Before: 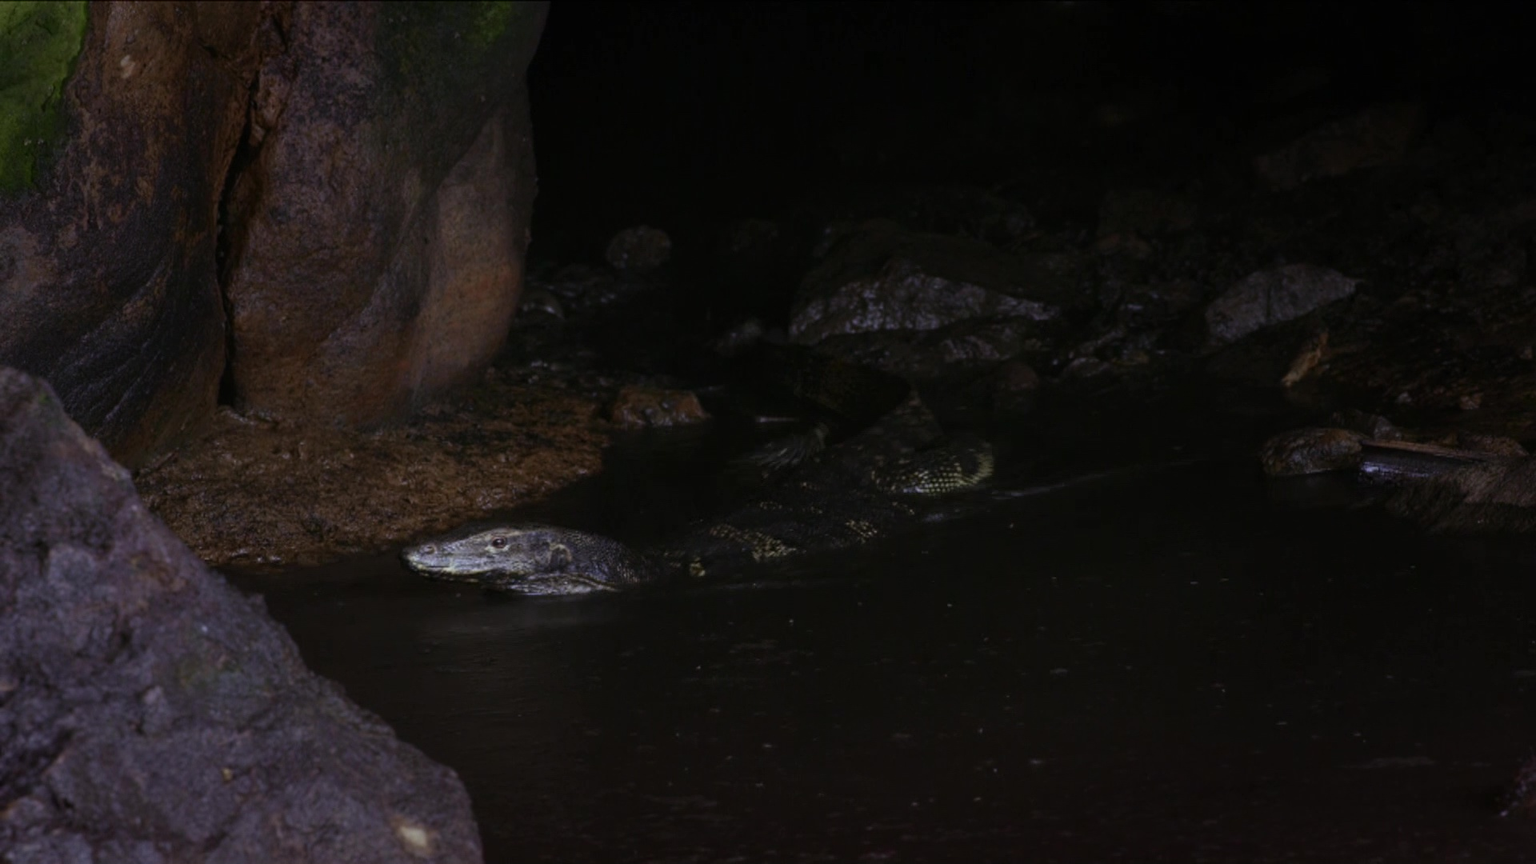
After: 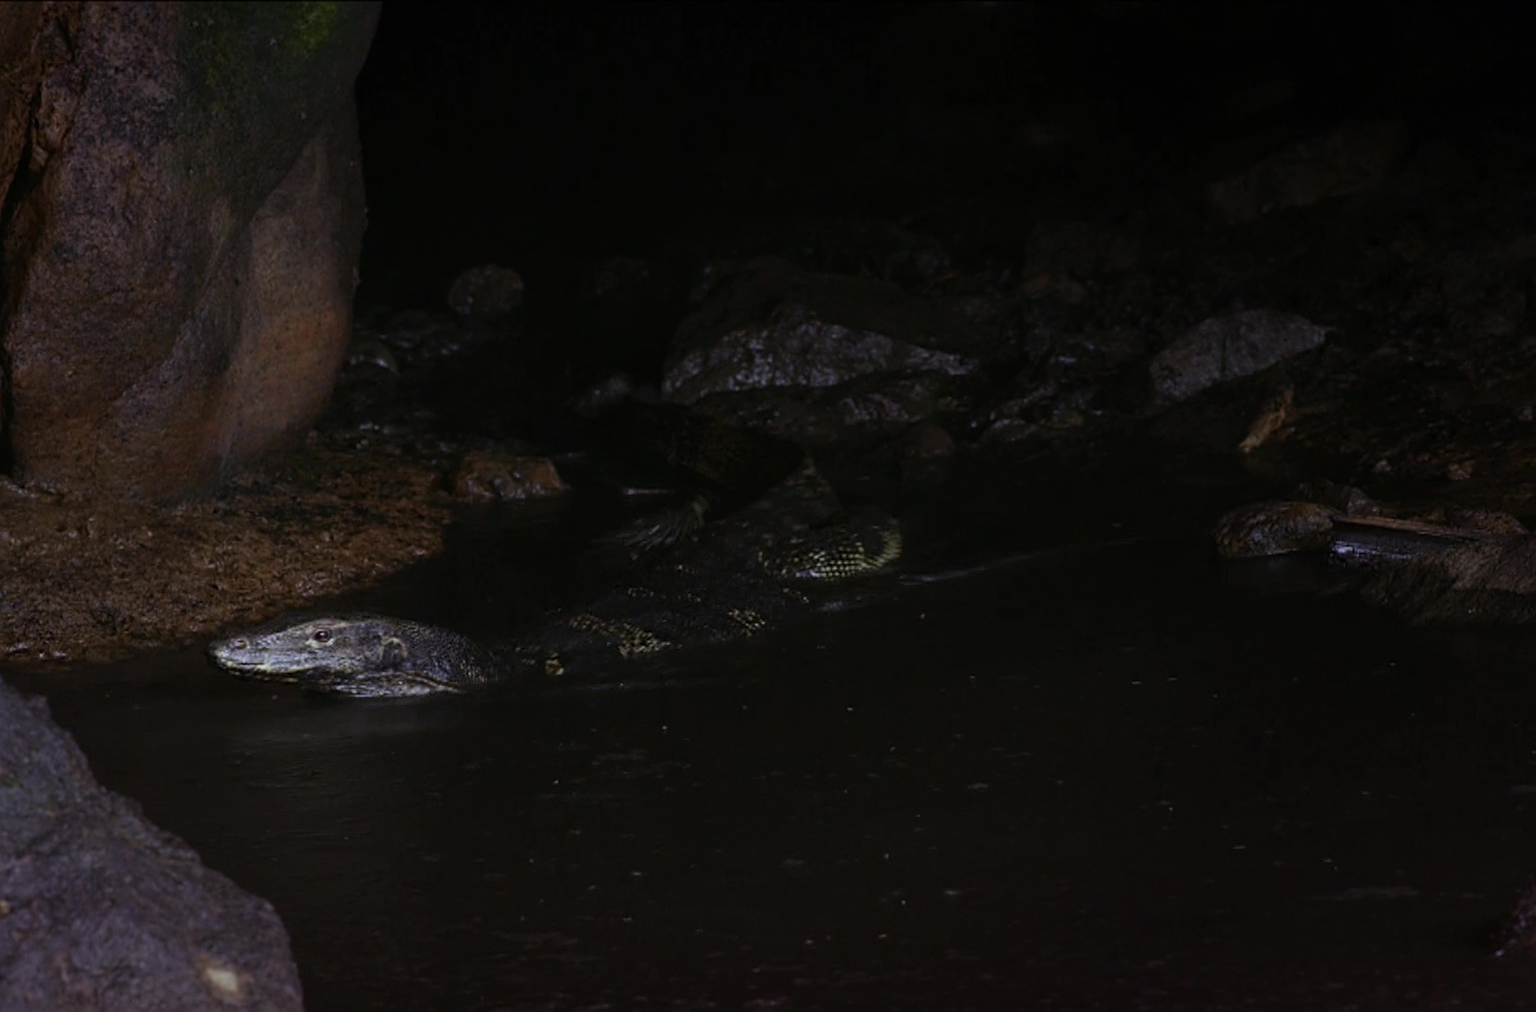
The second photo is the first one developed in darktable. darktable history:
exposure: exposure -0.052 EV, compensate highlight preservation false
crop and rotate: left 14.606%
sharpen: on, module defaults
